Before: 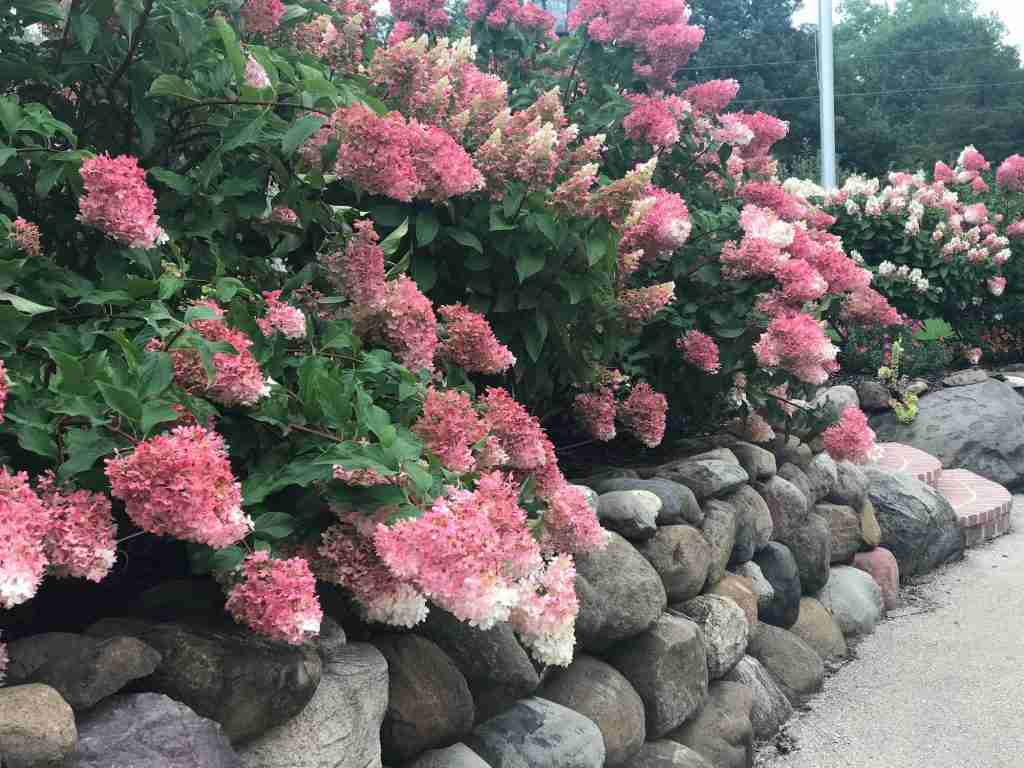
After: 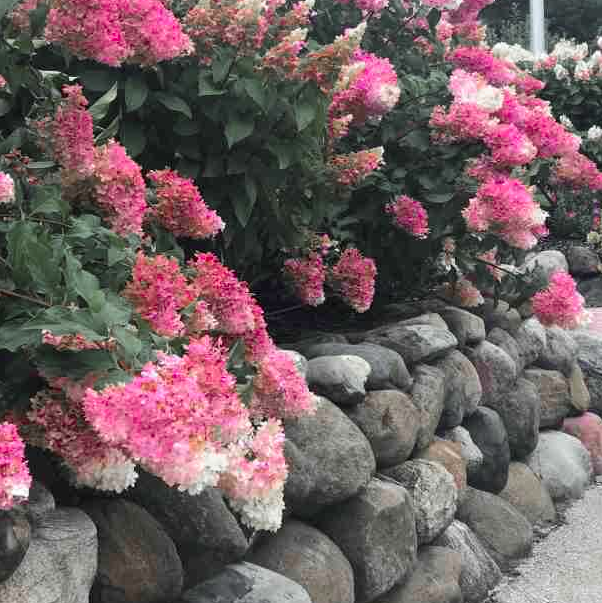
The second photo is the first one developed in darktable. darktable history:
color correction: highlights a* -0.092, highlights b* 0.084
color zones: curves: ch0 [(0, 0.48) (0.209, 0.398) (0.305, 0.332) (0.429, 0.493) (0.571, 0.5) (0.714, 0.5) (0.857, 0.5) (1, 0.48)]; ch1 [(0, 0.736) (0.143, 0.625) (0.225, 0.371) (0.429, 0.256) (0.571, 0.241) (0.714, 0.213) (0.857, 0.48) (1, 0.736)]; ch2 [(0, 0.448) (0.143, 0.498) (0.286, 0.5) (0.429, 0.5) (0.571, 0.5) (0.714, 0.5) (0.857, 0.5) (1, 0.448)]
crop and rotate: left 28.453%, top 17.604%, right 12.709%, bottom 3.778%
